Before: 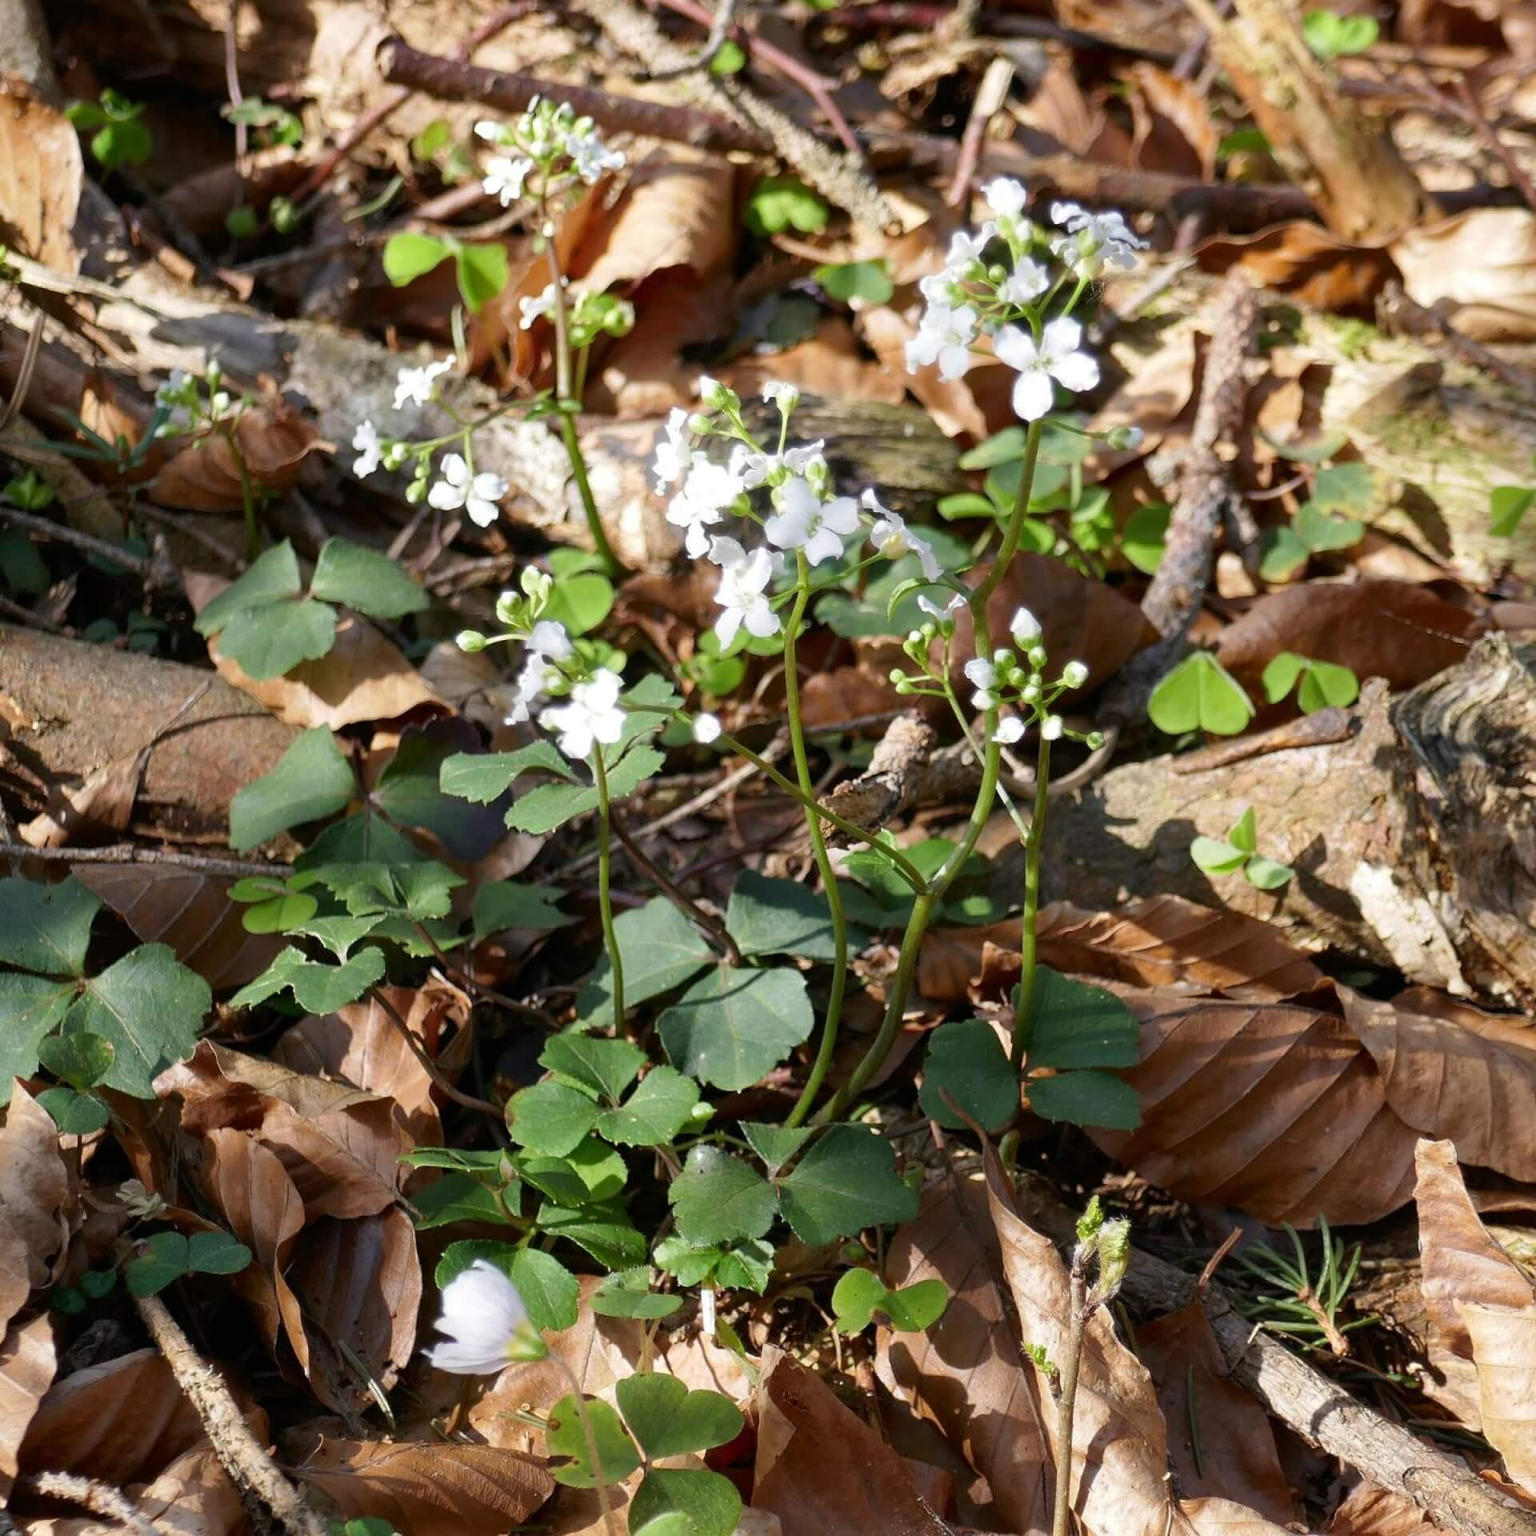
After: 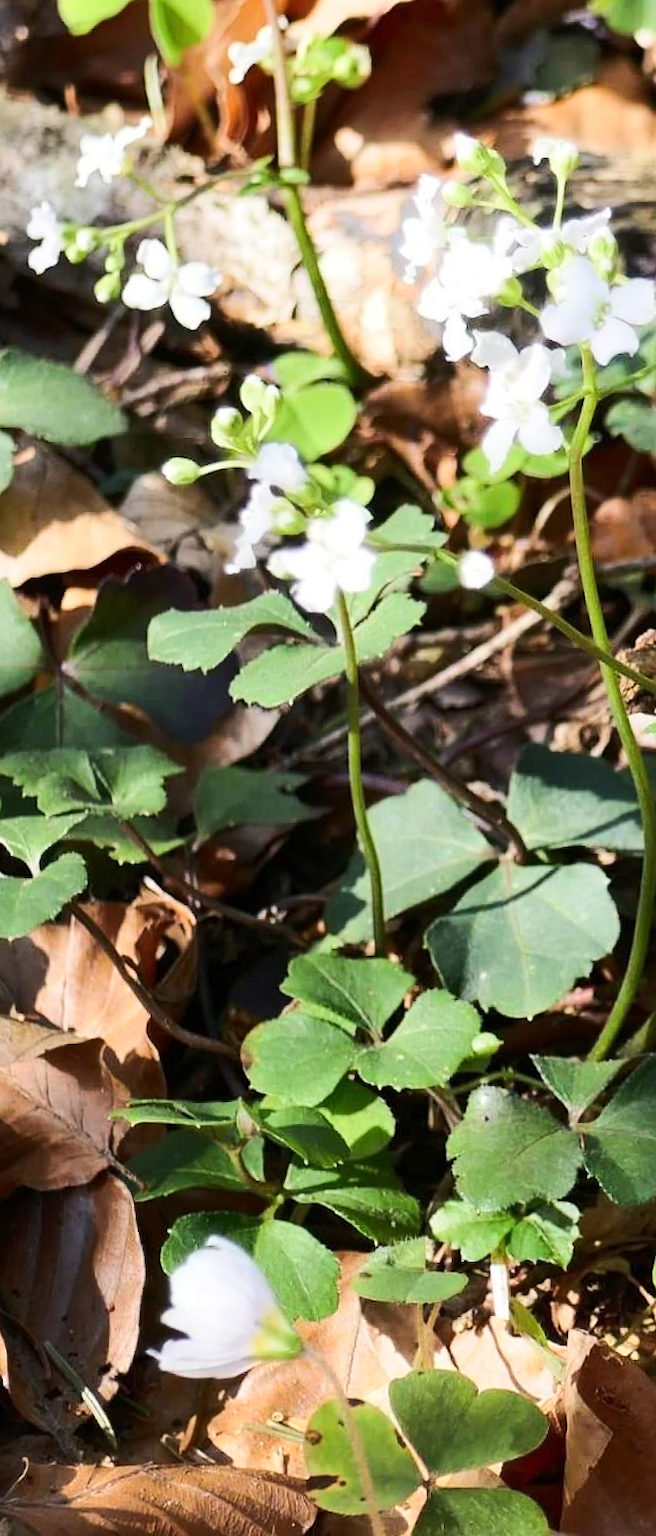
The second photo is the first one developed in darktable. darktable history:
rgb curve: curves: ch0 [(0, 0) (0.284, 0.292) (0.505, 0.644) (1, 1)]; ch1 [(0, 0) (0.284, 0.292) (0.505, 0.644) (1, 1)]; ch2 [(0, 0) (0.284, 0.292) (0.505, 0.644) (1, 1)], compensate middle gray true
shadows and highlights: shadows 0, highlights 40
crop and rotate: left 21.77%, top 18.528%, right 44.676%, bottom 2.997%
rotate and perspective: rotation -1.75°, automatic cropping off
